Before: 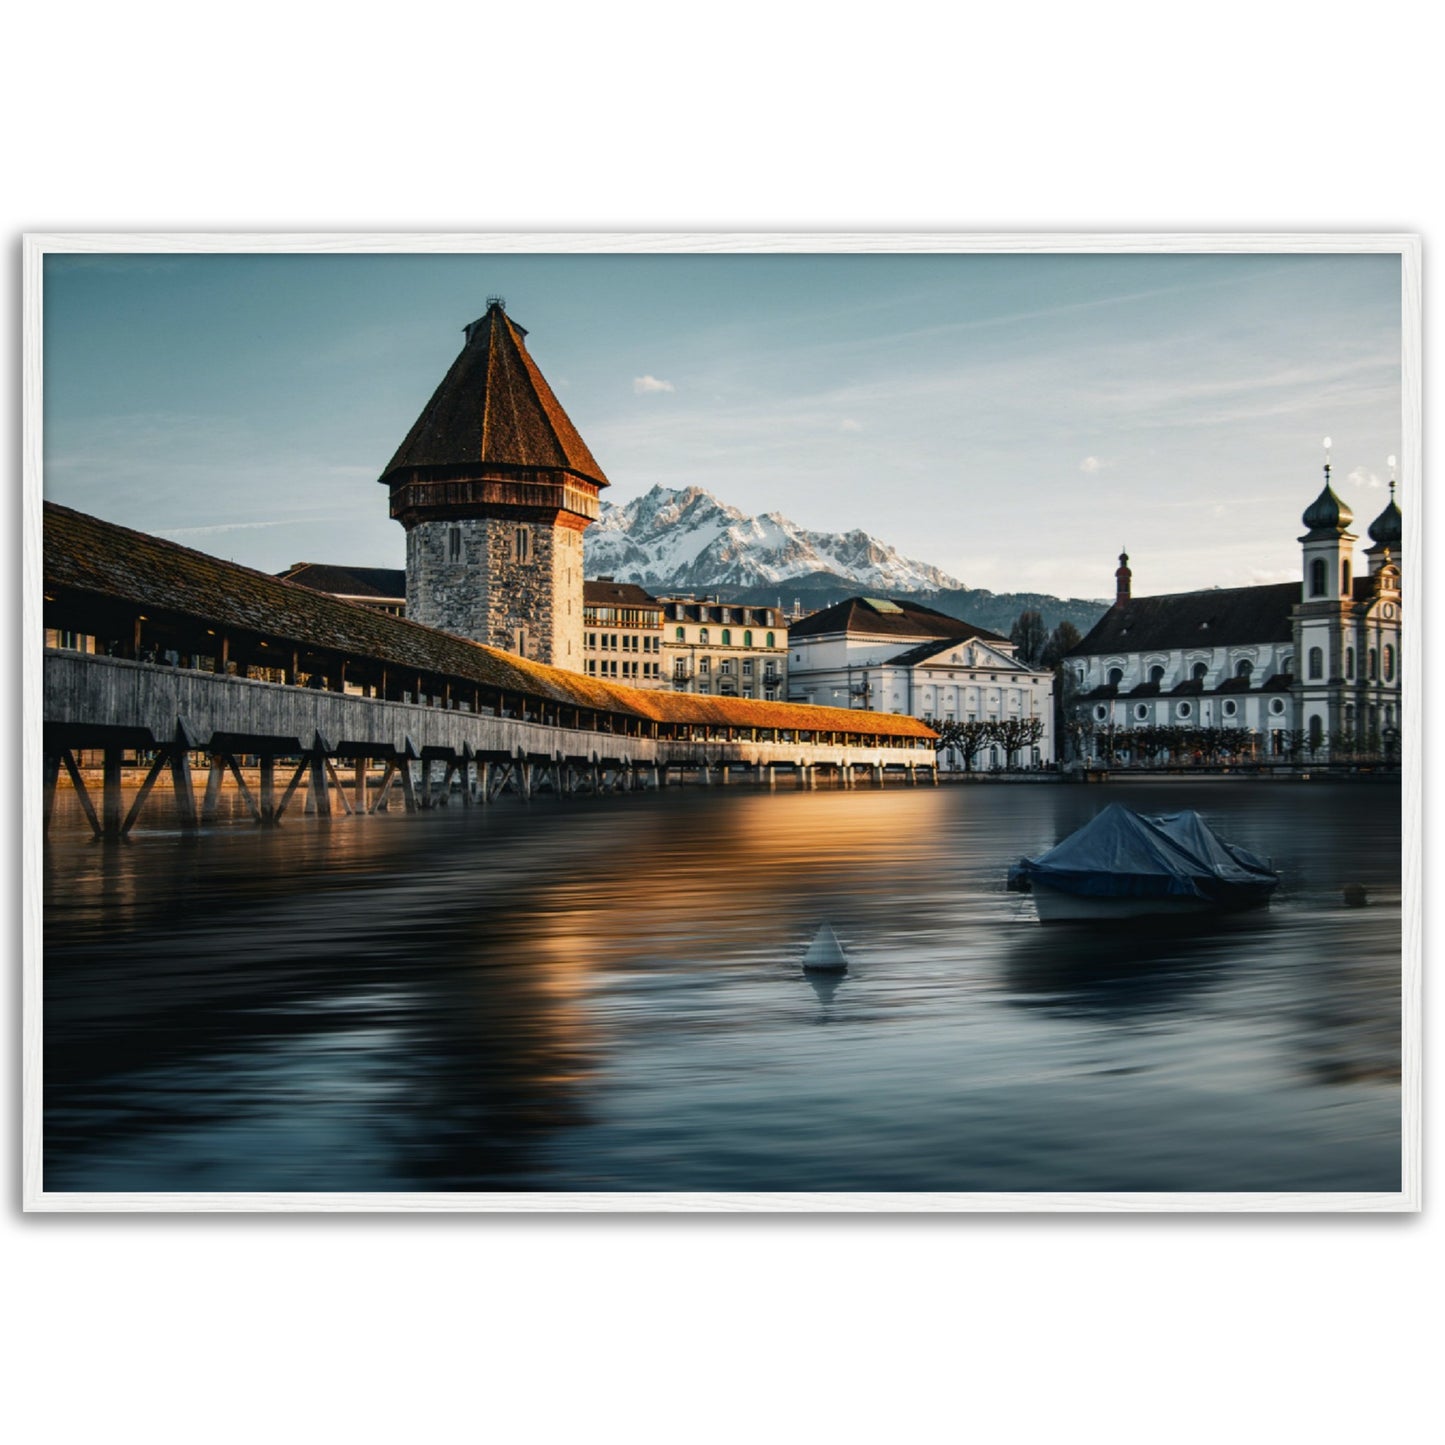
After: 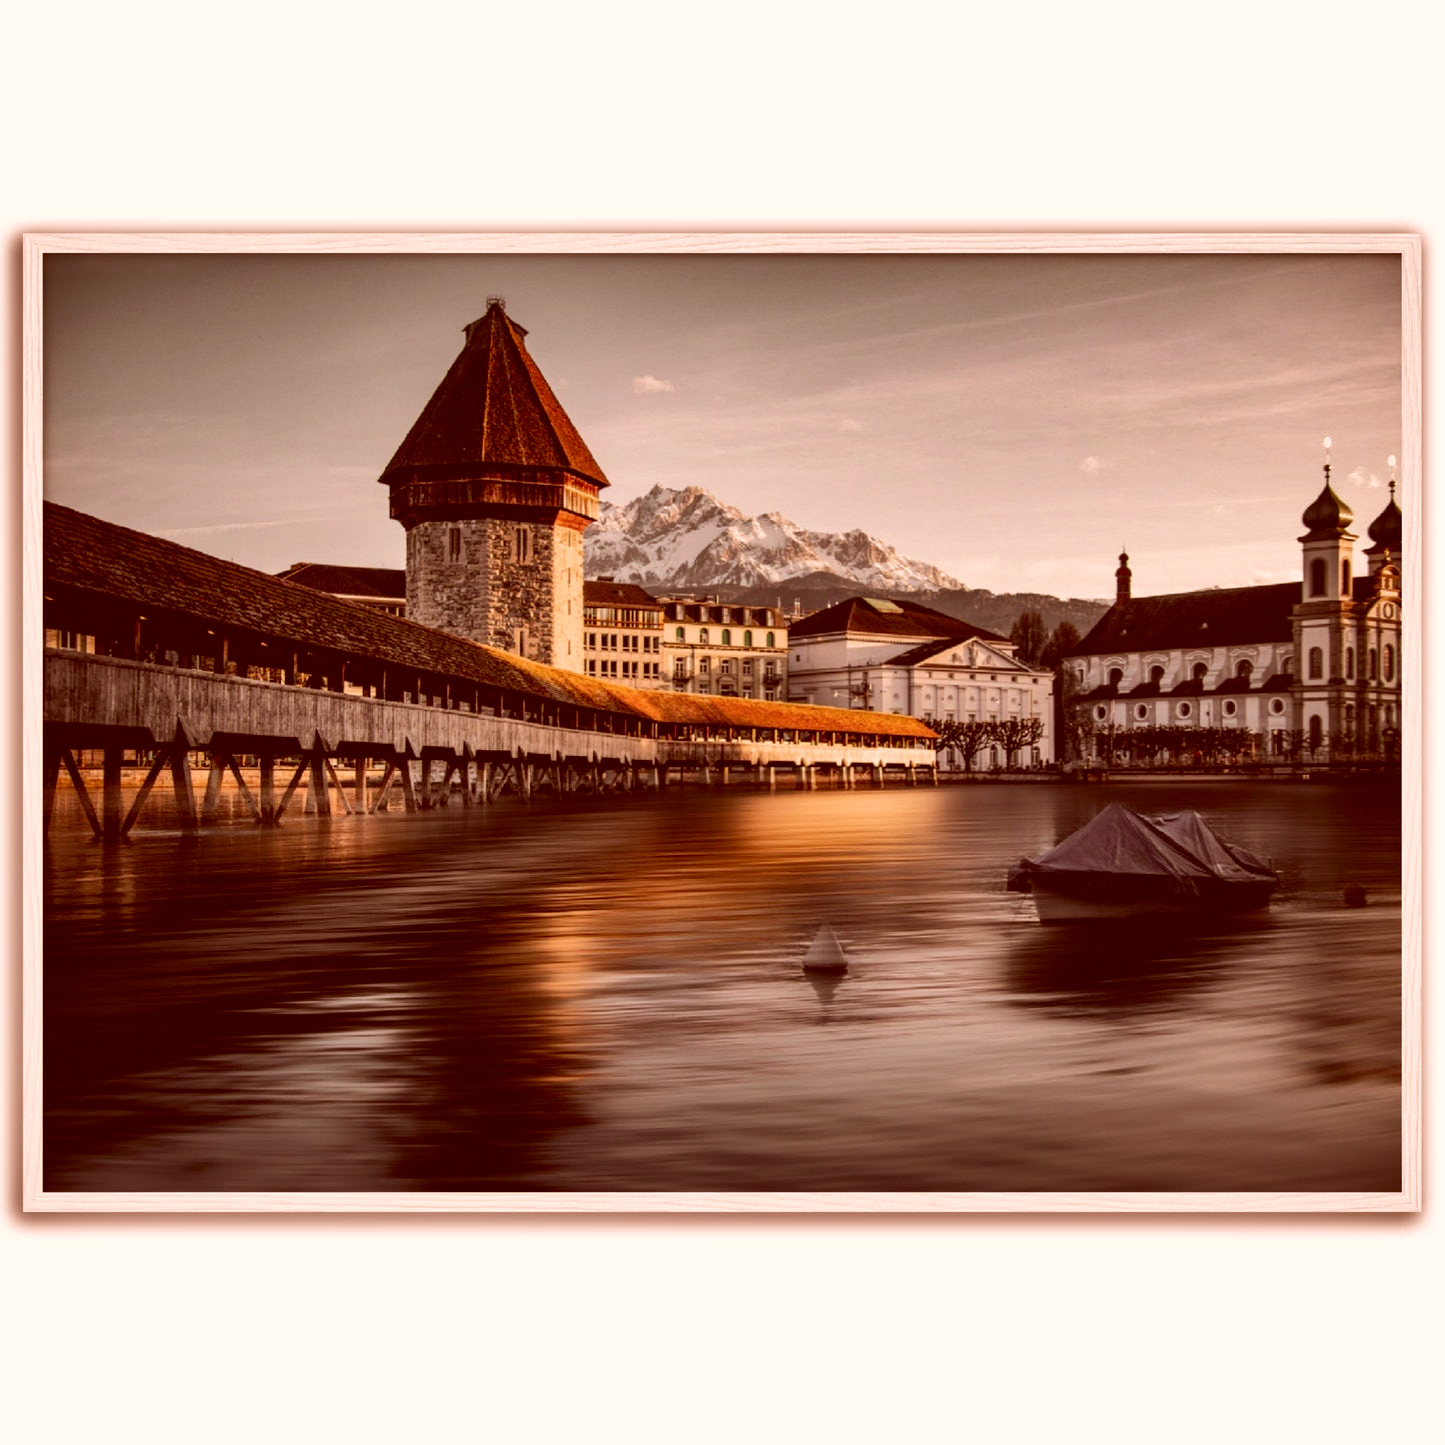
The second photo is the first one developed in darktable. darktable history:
shadows and highlights: low approximation 0.01, soften with gaussian
color correction: highlights a* 9.03, highlights b* 8.71, shadows a* 40, shadows b* 40, saturation 0.8
velvia: on, module defaults
